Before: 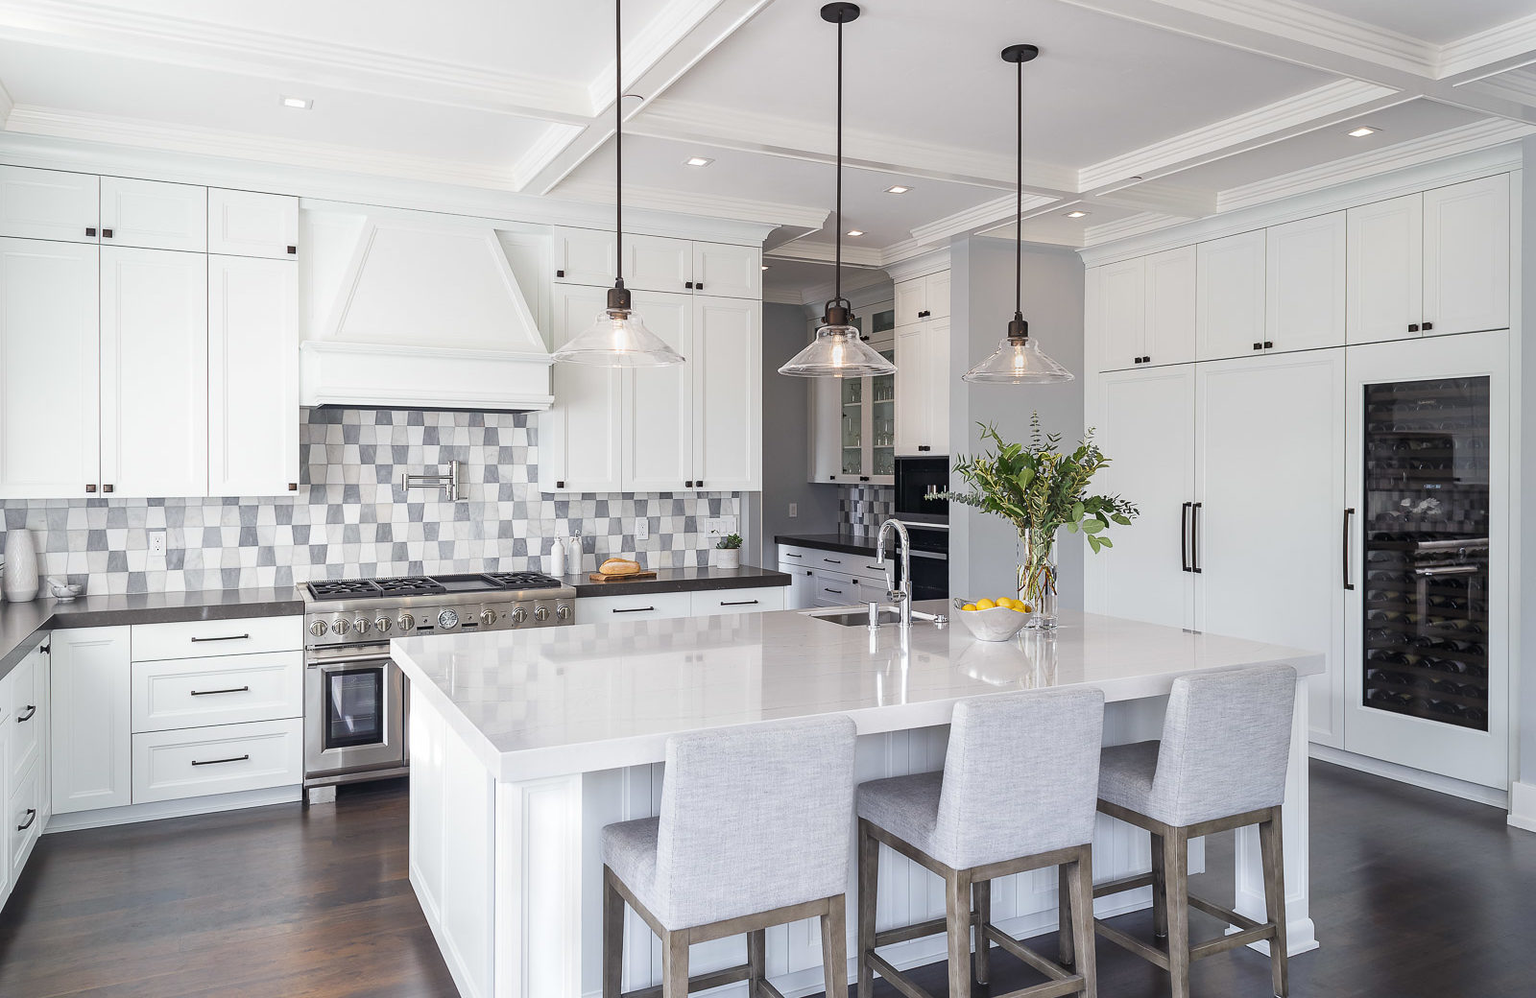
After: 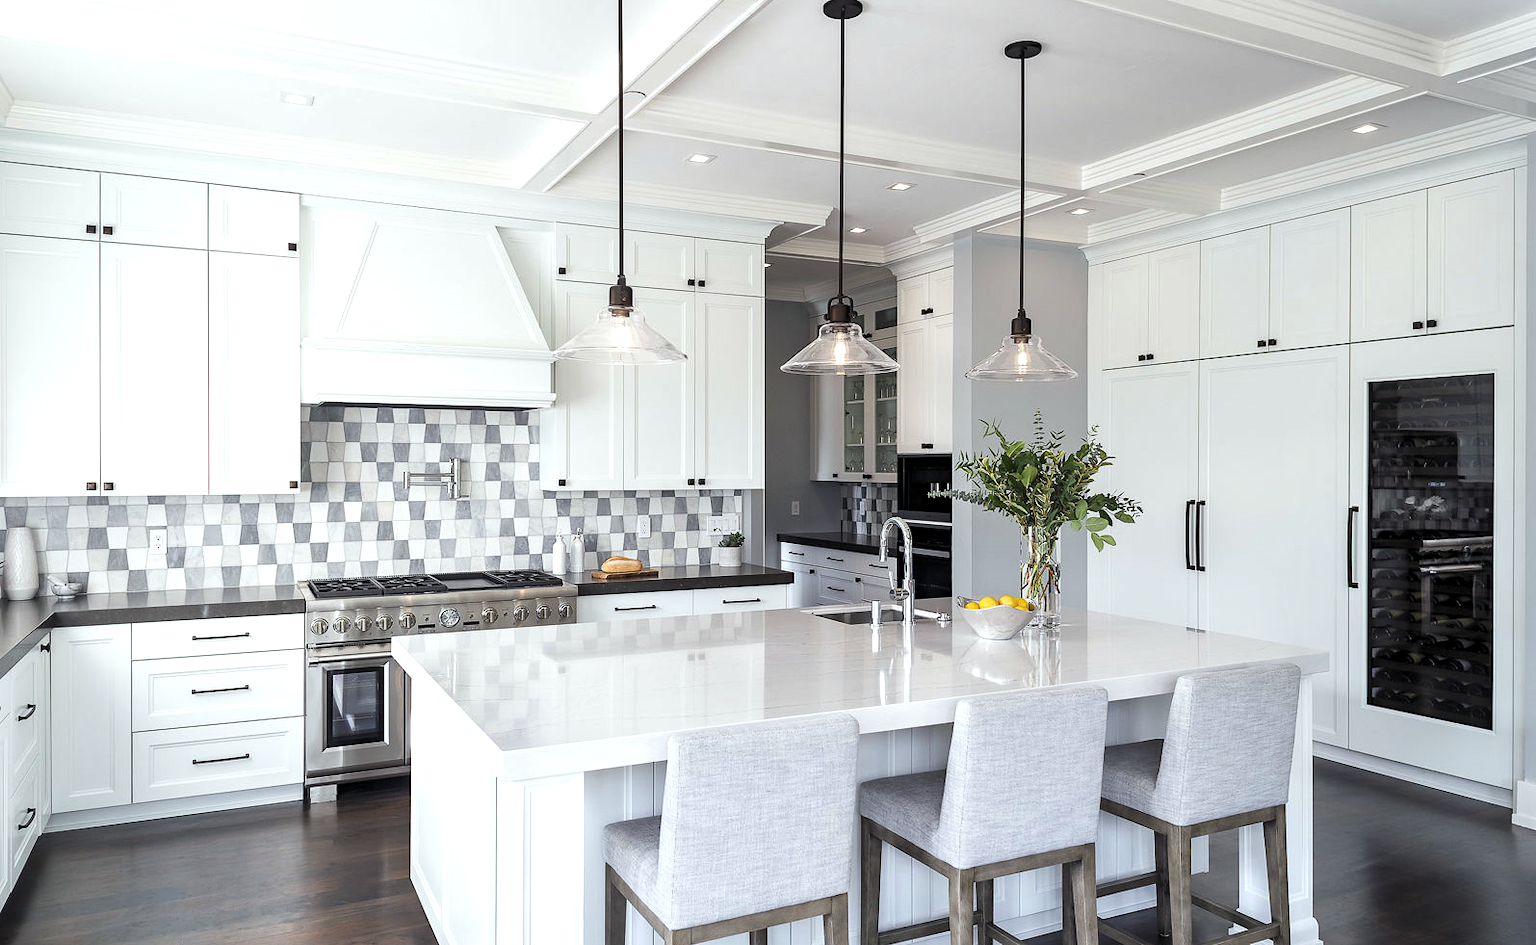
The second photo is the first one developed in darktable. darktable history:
levels: levels [0.052, 0.496, 0.908]
tone equalizer: on, module defaults
crop: top 0.448%, right 0.264%, bottom 5.045%
white balance: red 0.978, blue 0.999
